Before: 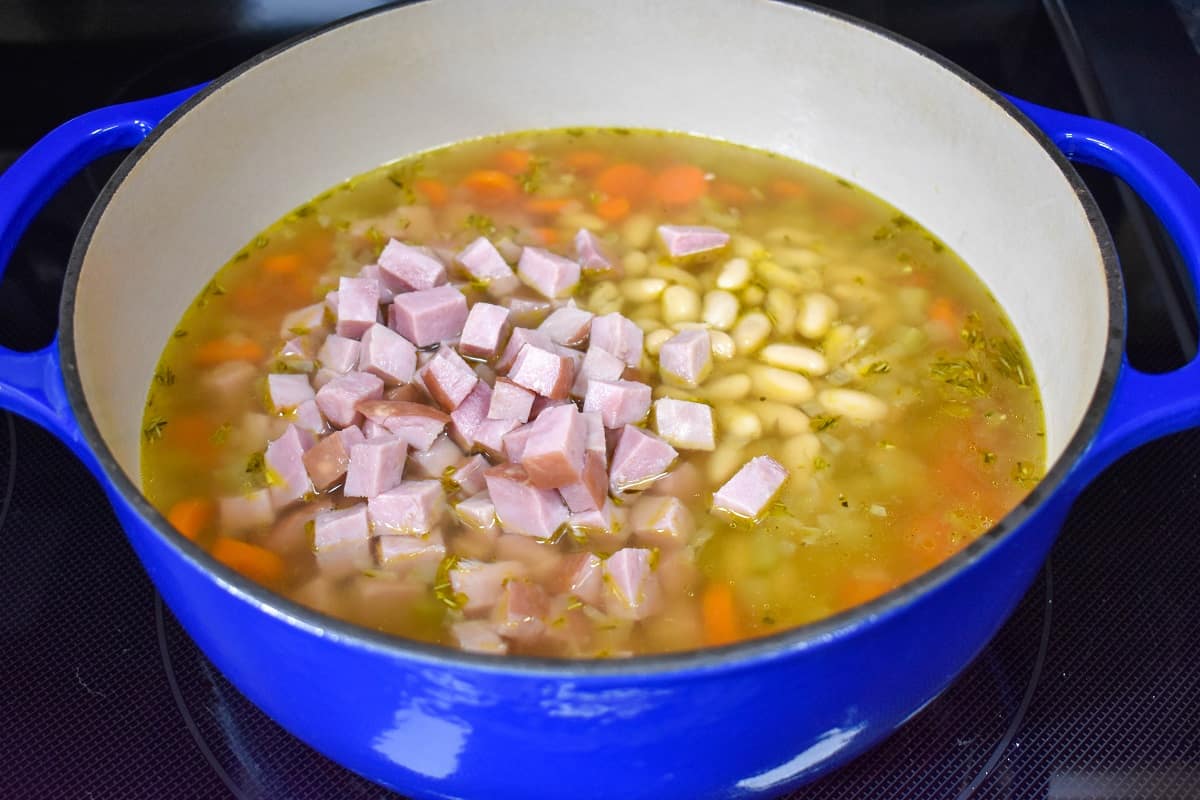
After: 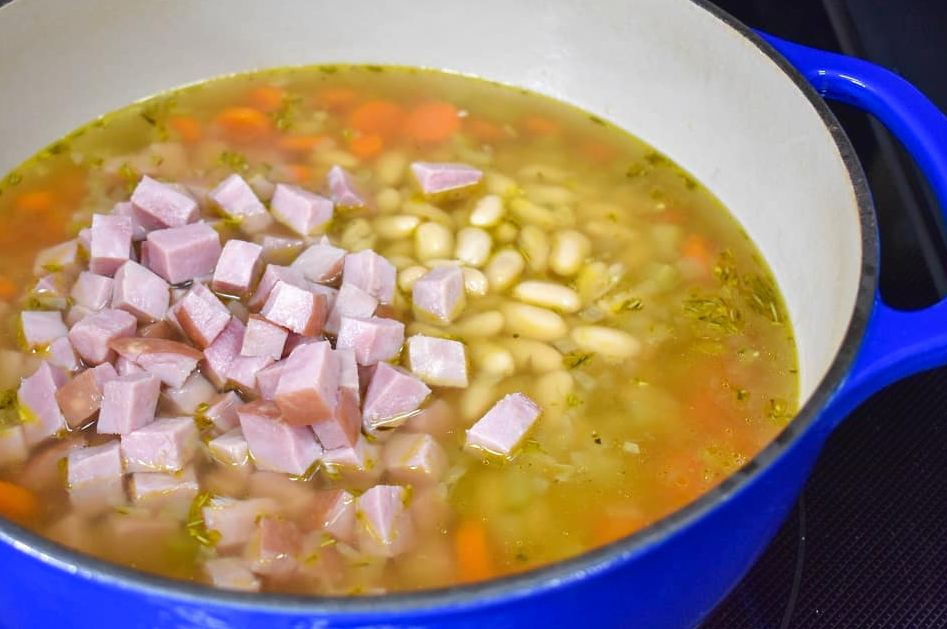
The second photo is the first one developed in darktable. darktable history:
tone curve: curves: ch0 [(0, 0) (0.003, 0.032) (0.011, 0.034) (0.025, 0.039) (0.044, 0.055) (0.069, 0.078) (0.1, 0.111) (0.136, 0.147) (0.177, 0.191) (0.224, 0.238) (0.277, 0.291) (0.335, 0.35) (0.399, 0.41) (0.468, 0.48) (0.543, 0.547) (0.623, 0.621) (0.709, 0.699) (0.801, 0.789) (0.898, 0.884) (1, 1)], color space Lab, linked channels, preserve colors none
crop and rotate: left 20.612%, top 7.96%, right 0.437%, bottom 13.314%
